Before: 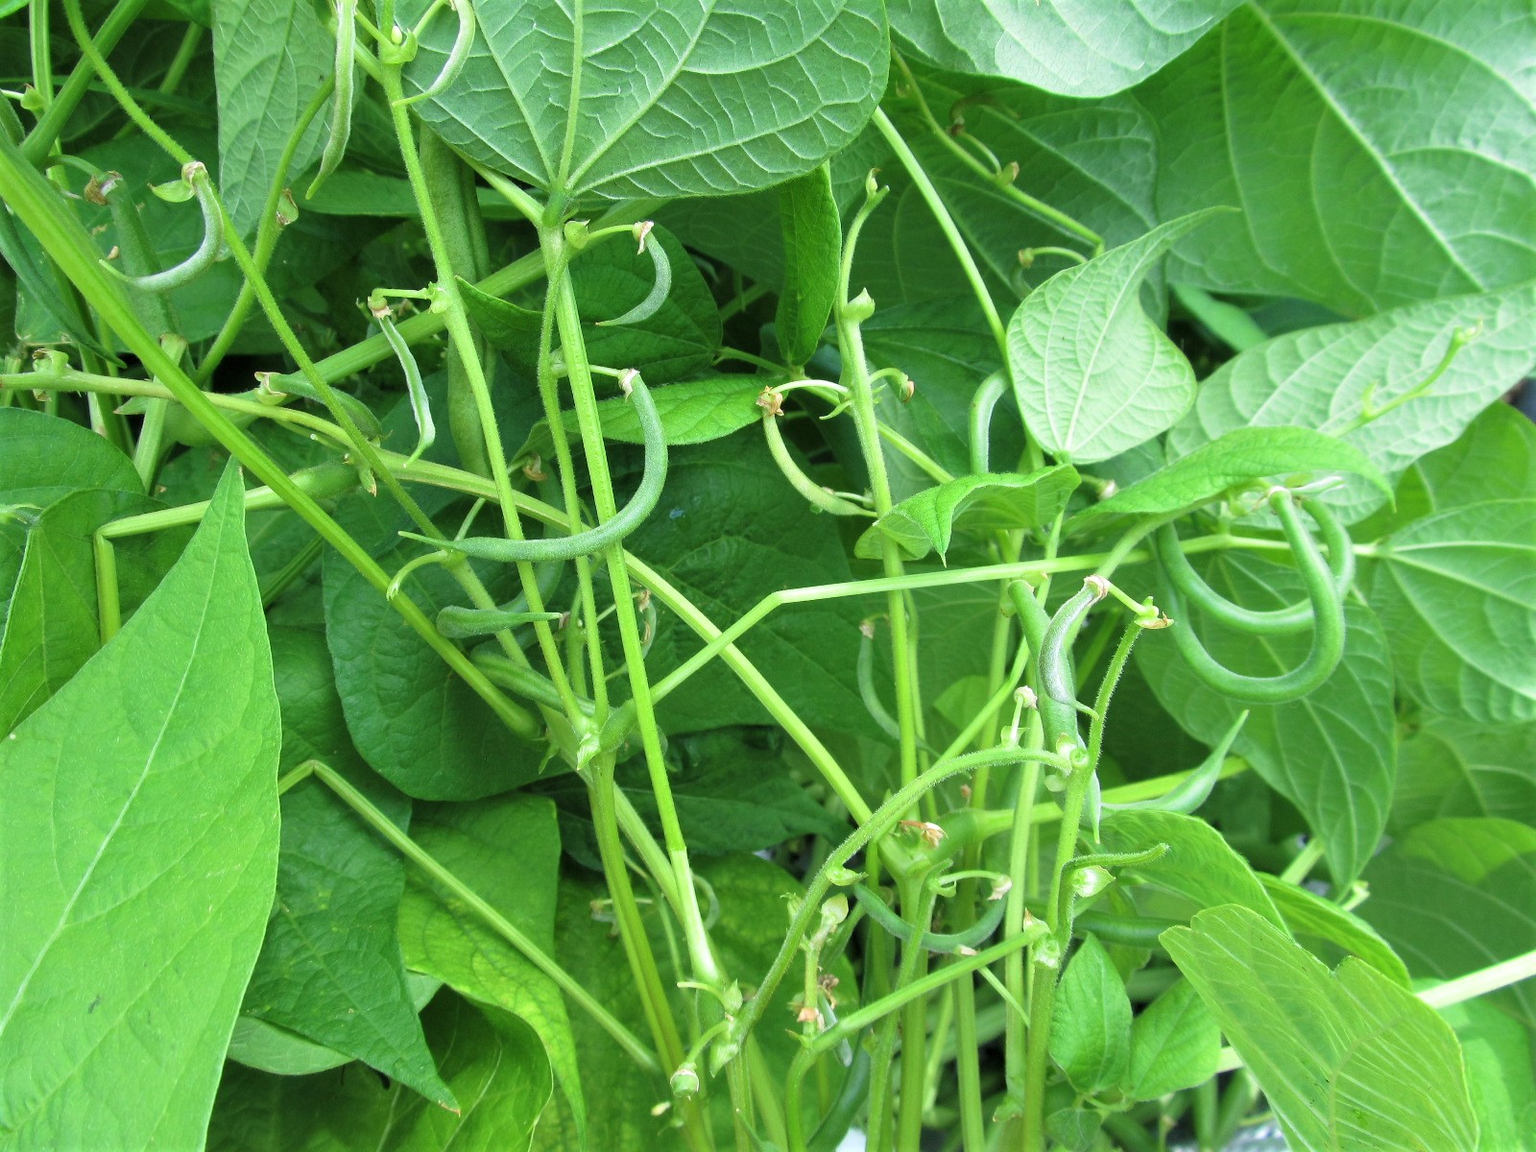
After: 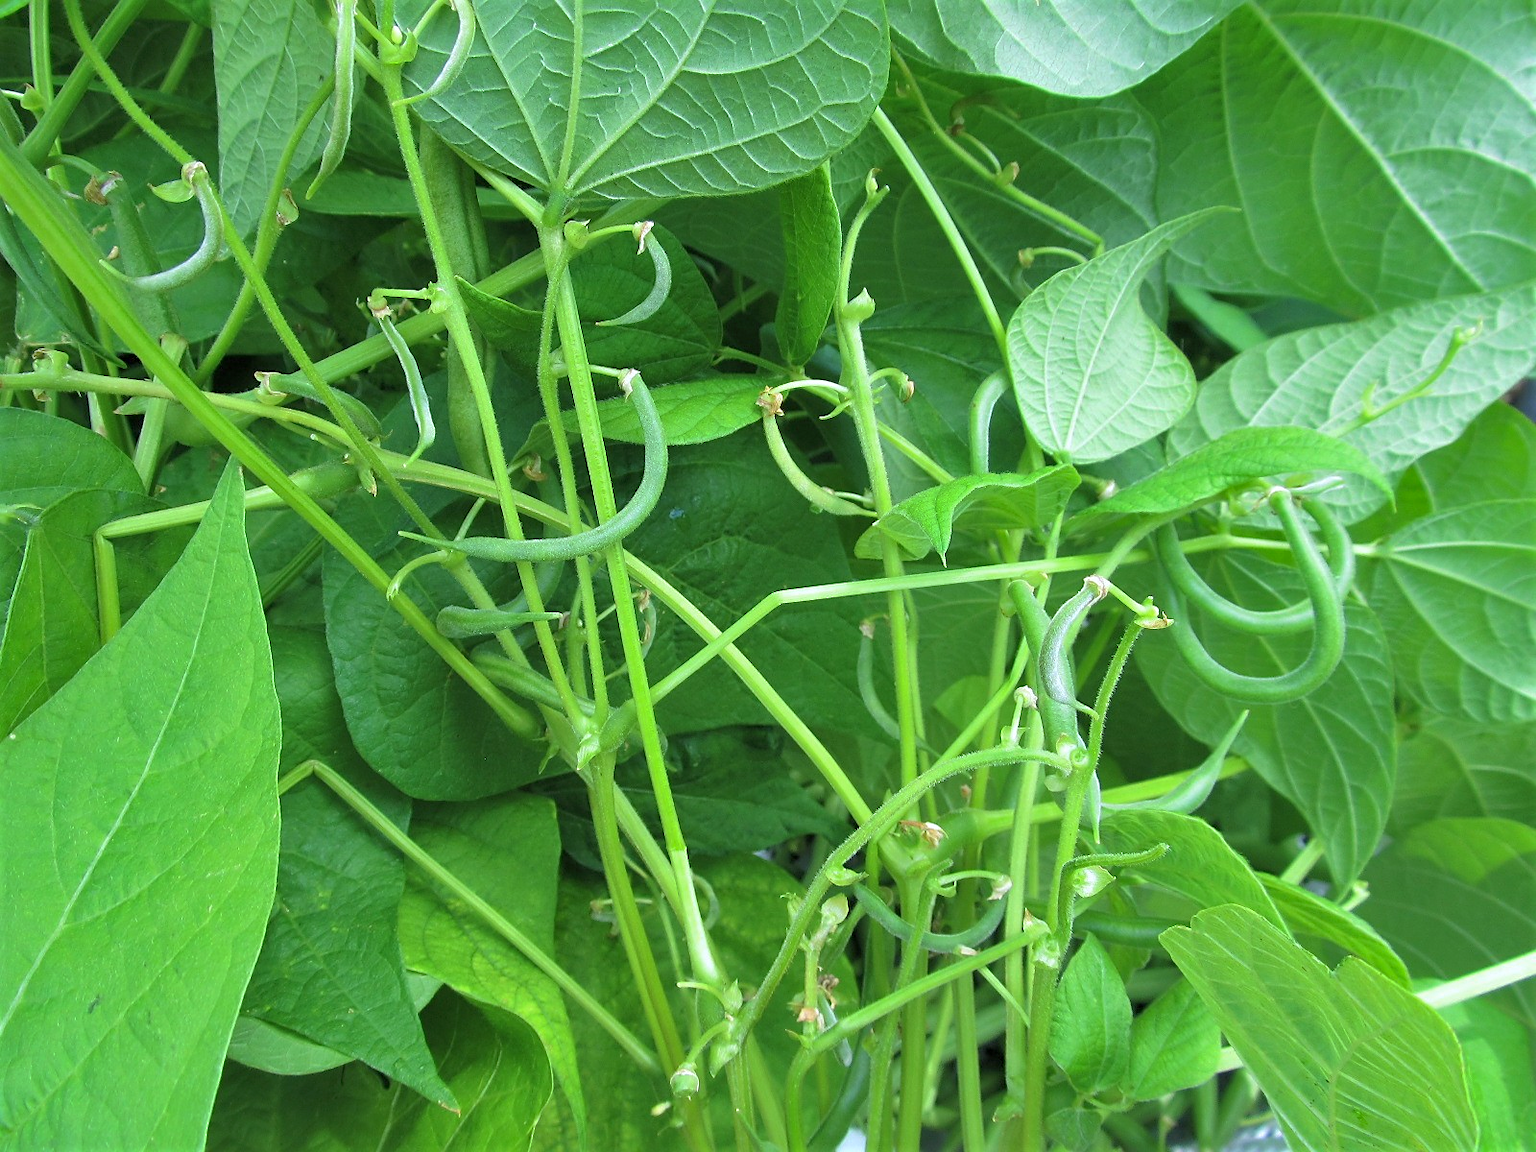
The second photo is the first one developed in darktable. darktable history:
sharpen: radius 1.864, amount 0.398, threshold 1.271
shadows and highlights: on, module defaults
white balance: red 0.974, blue 1.044
